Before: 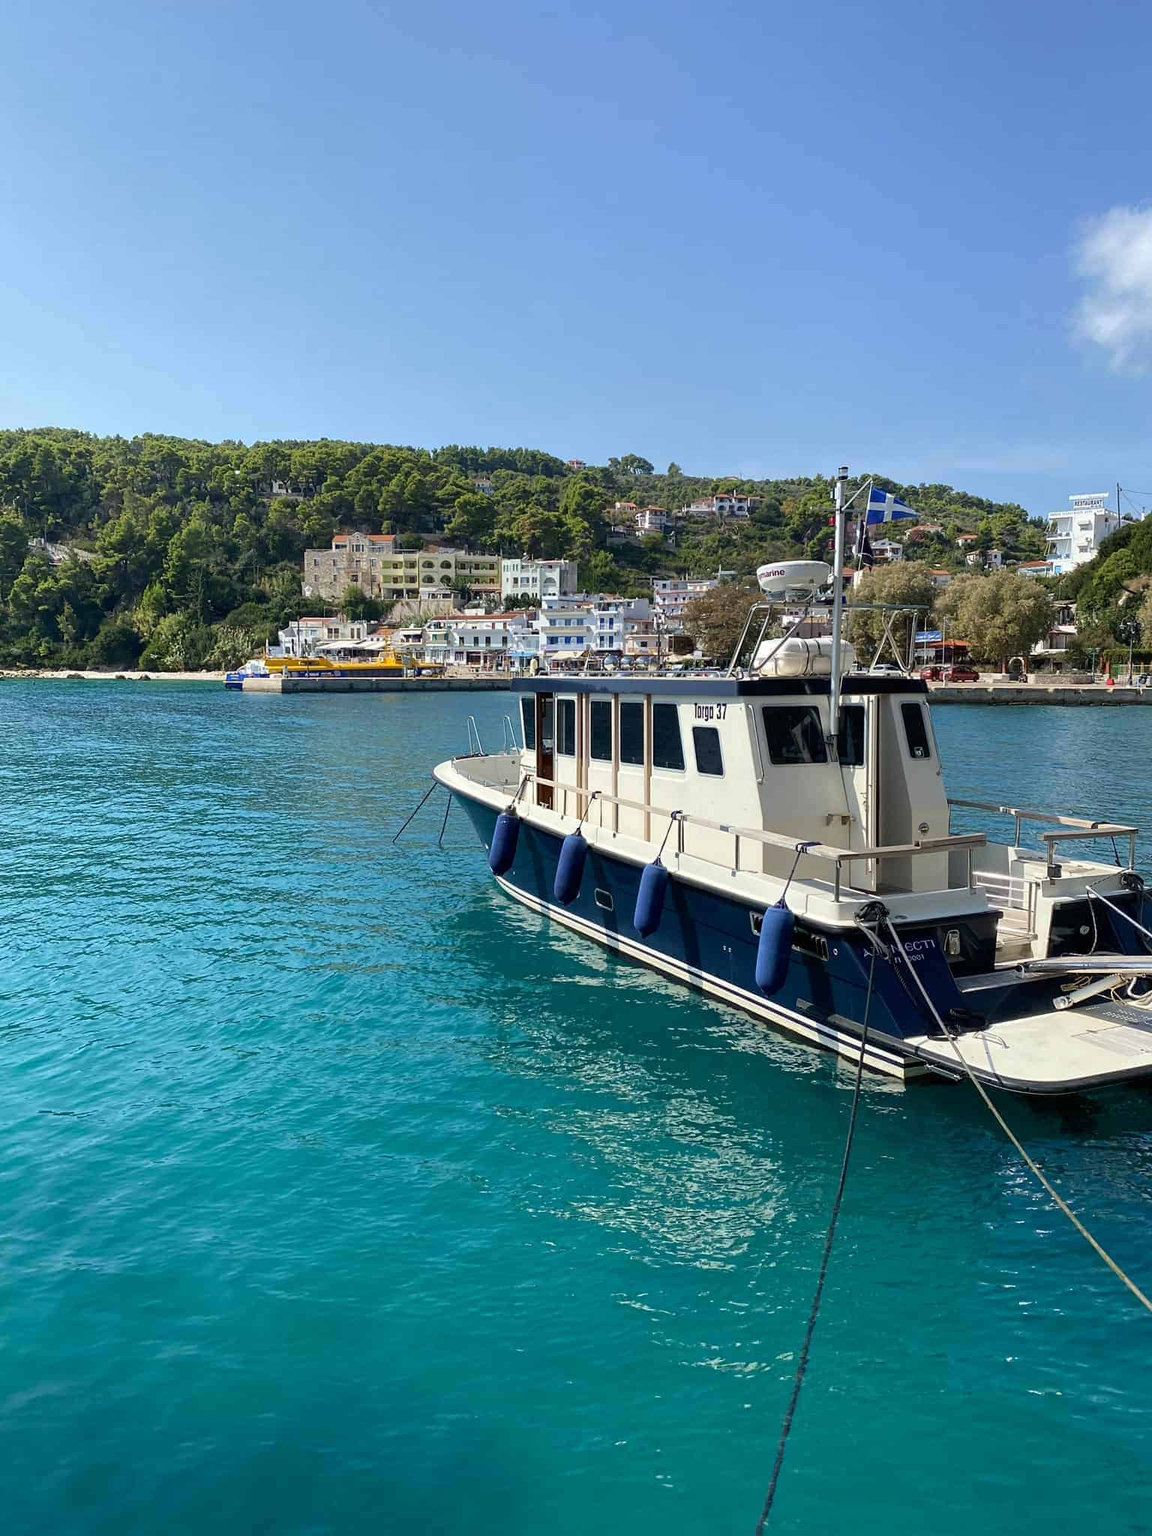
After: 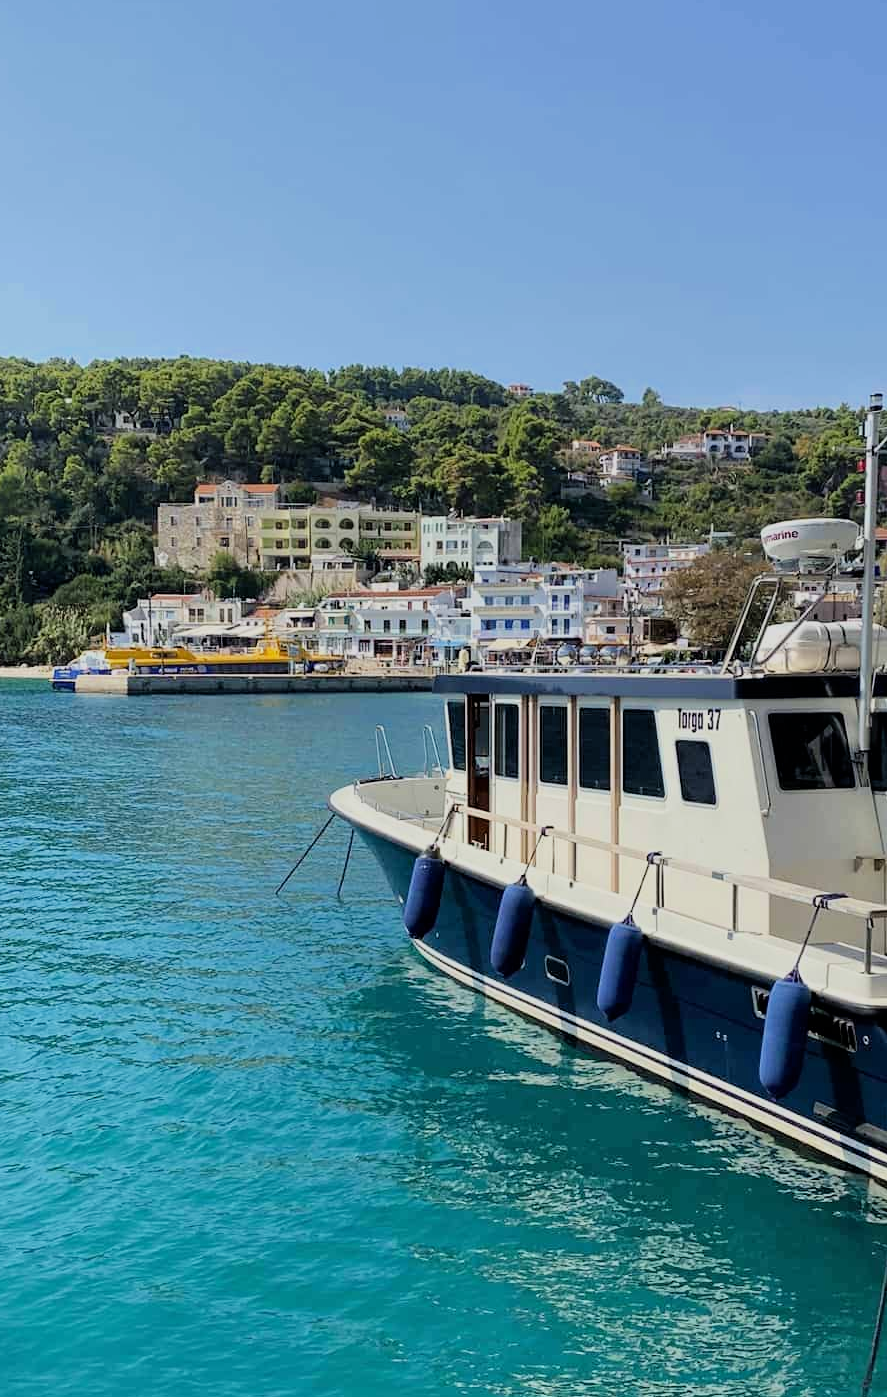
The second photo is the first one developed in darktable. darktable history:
exposure: exposure 0.2 EV, compensate highlight preservation false
filmic rgb: black relative exposure -7.65 EV, white relative exposure 4.56 EV, hardness 3.61, color science v6 (2022)
crop: left 16.202%, top 11.208%, right 26.045%, bottom 20.557%
white balance: emerald 1
